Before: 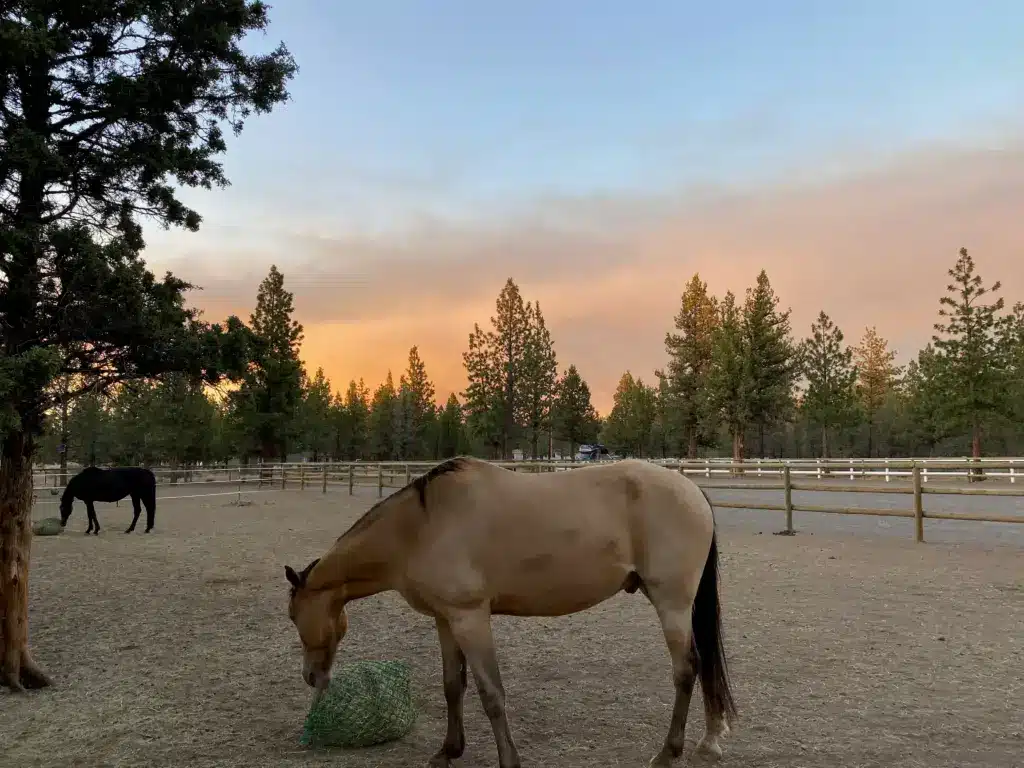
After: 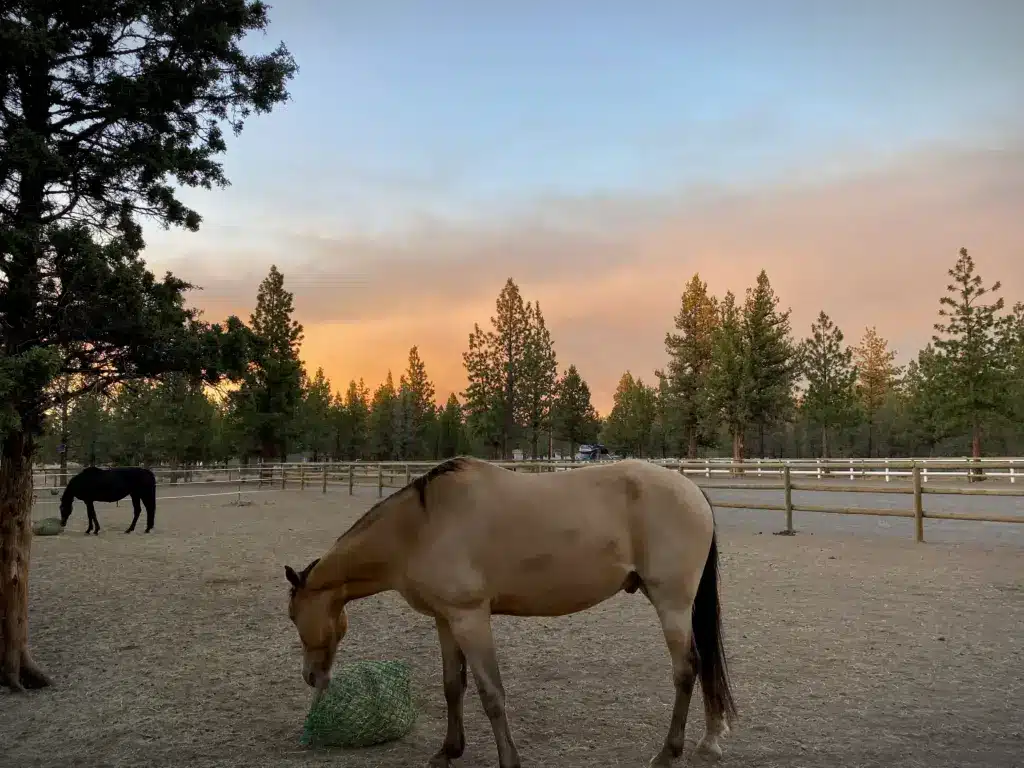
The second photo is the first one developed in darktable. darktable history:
vignetting: fall-off start 99.71%, width/height ratio 1.321
